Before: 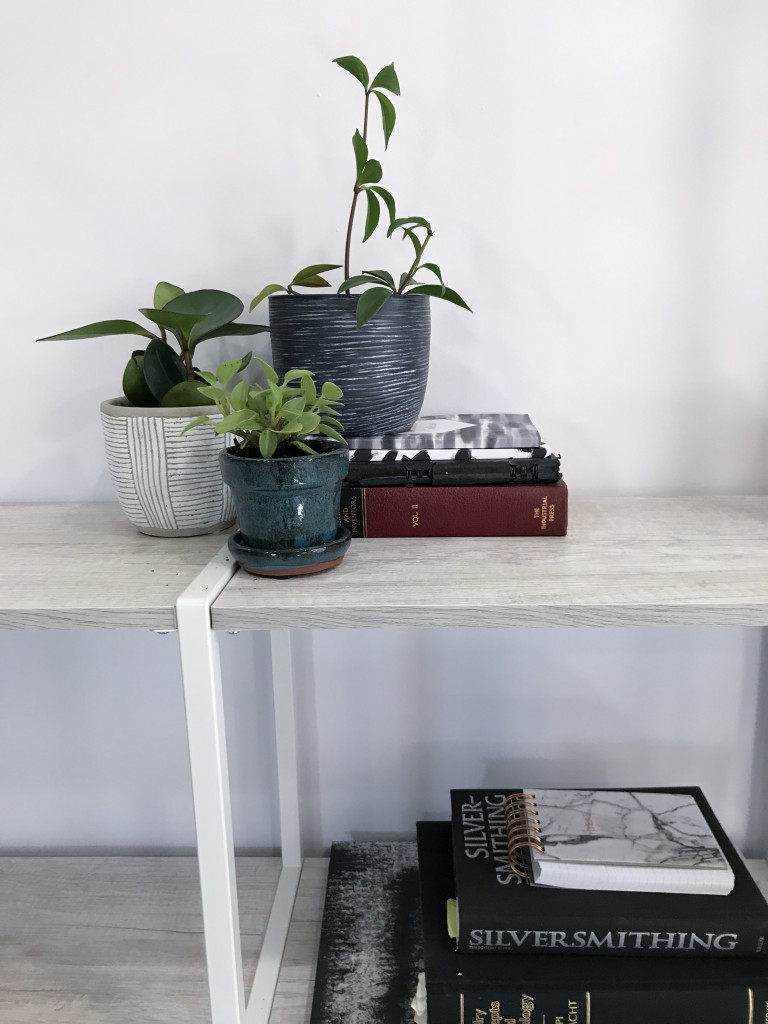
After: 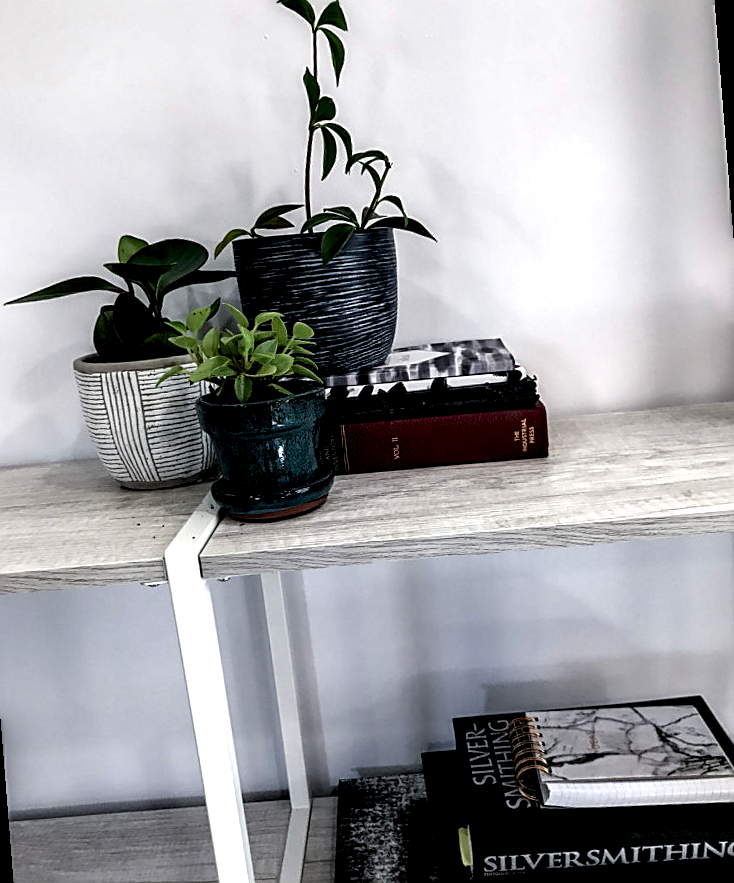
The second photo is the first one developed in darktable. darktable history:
local contrast: shadows 185%, detail 225%
crop and rotate: left 1.774%, right 0.633%, bottom 1.28%
rotate and perspective: rotation -4.57°, crop left 0.054, crop right 0.944, crop top 0.087, crop bottom 0.914
sharpen: radius 1.967
